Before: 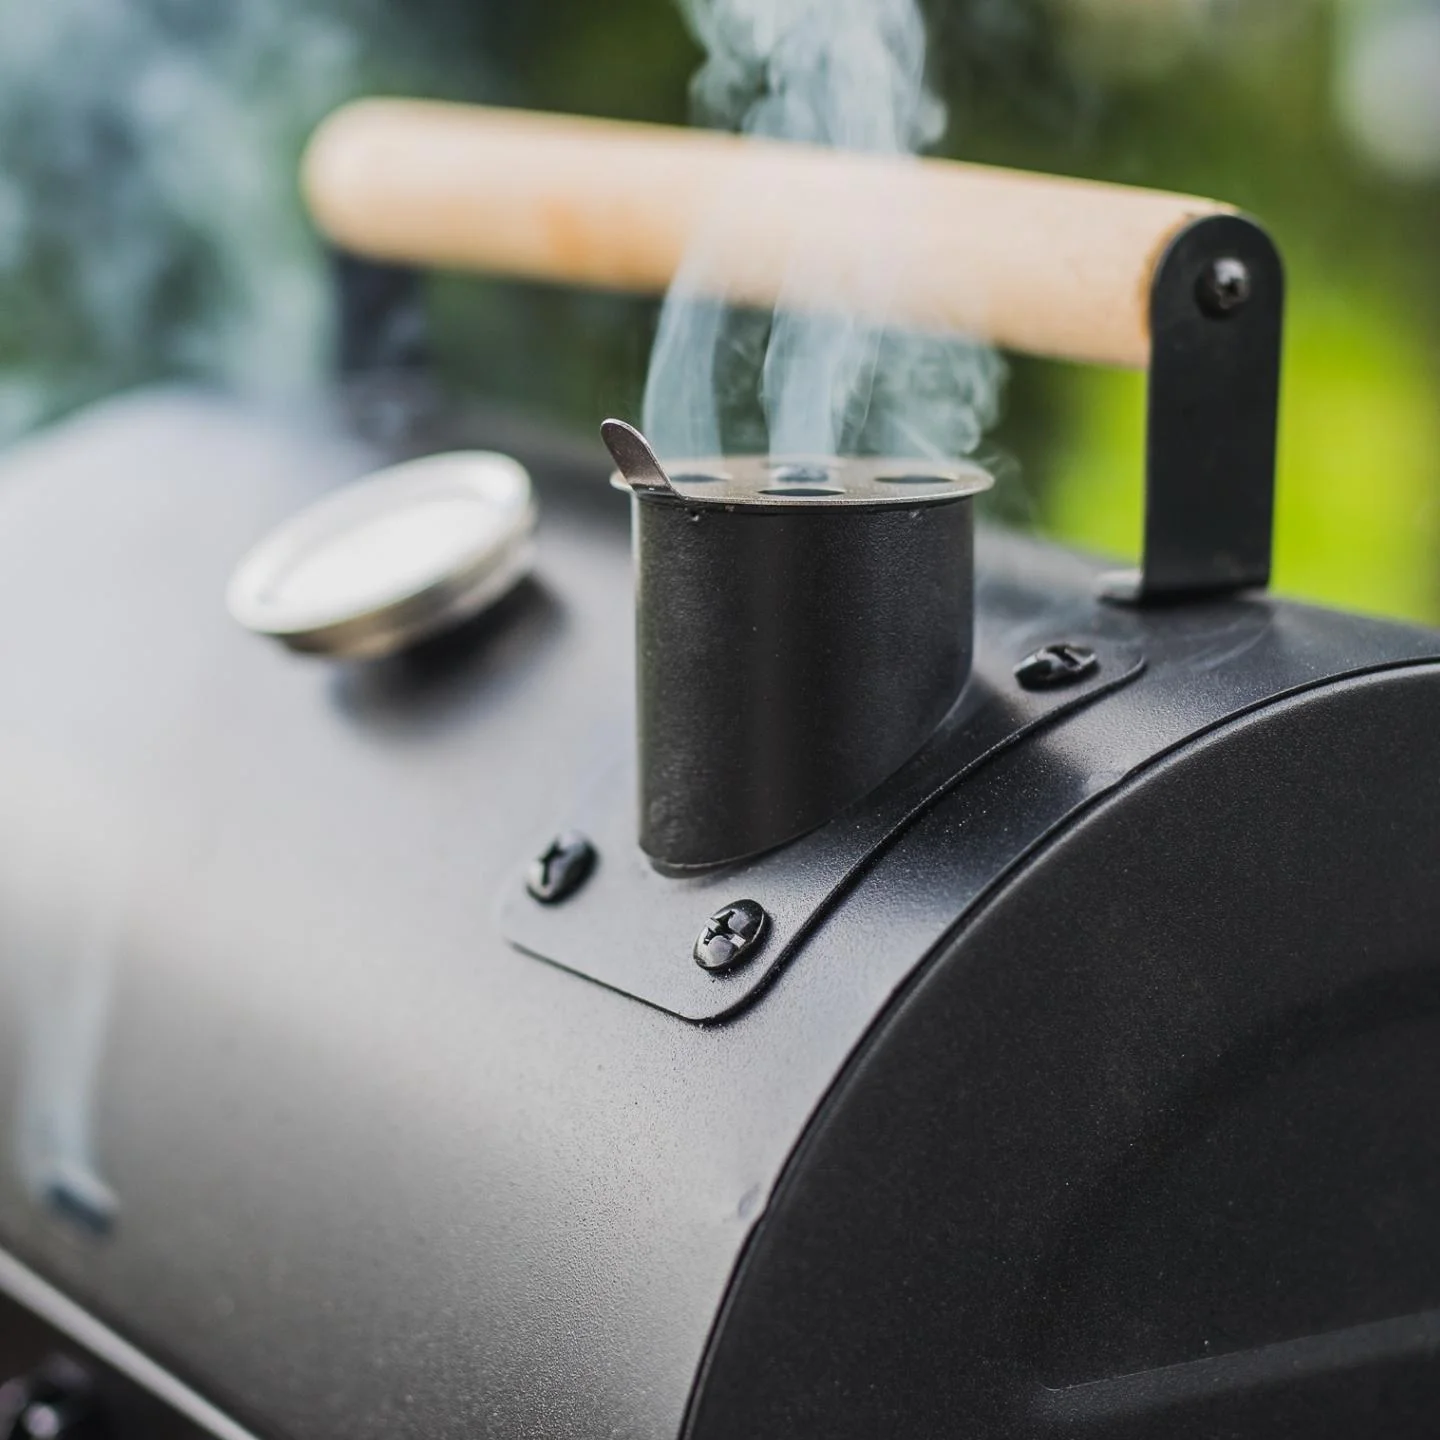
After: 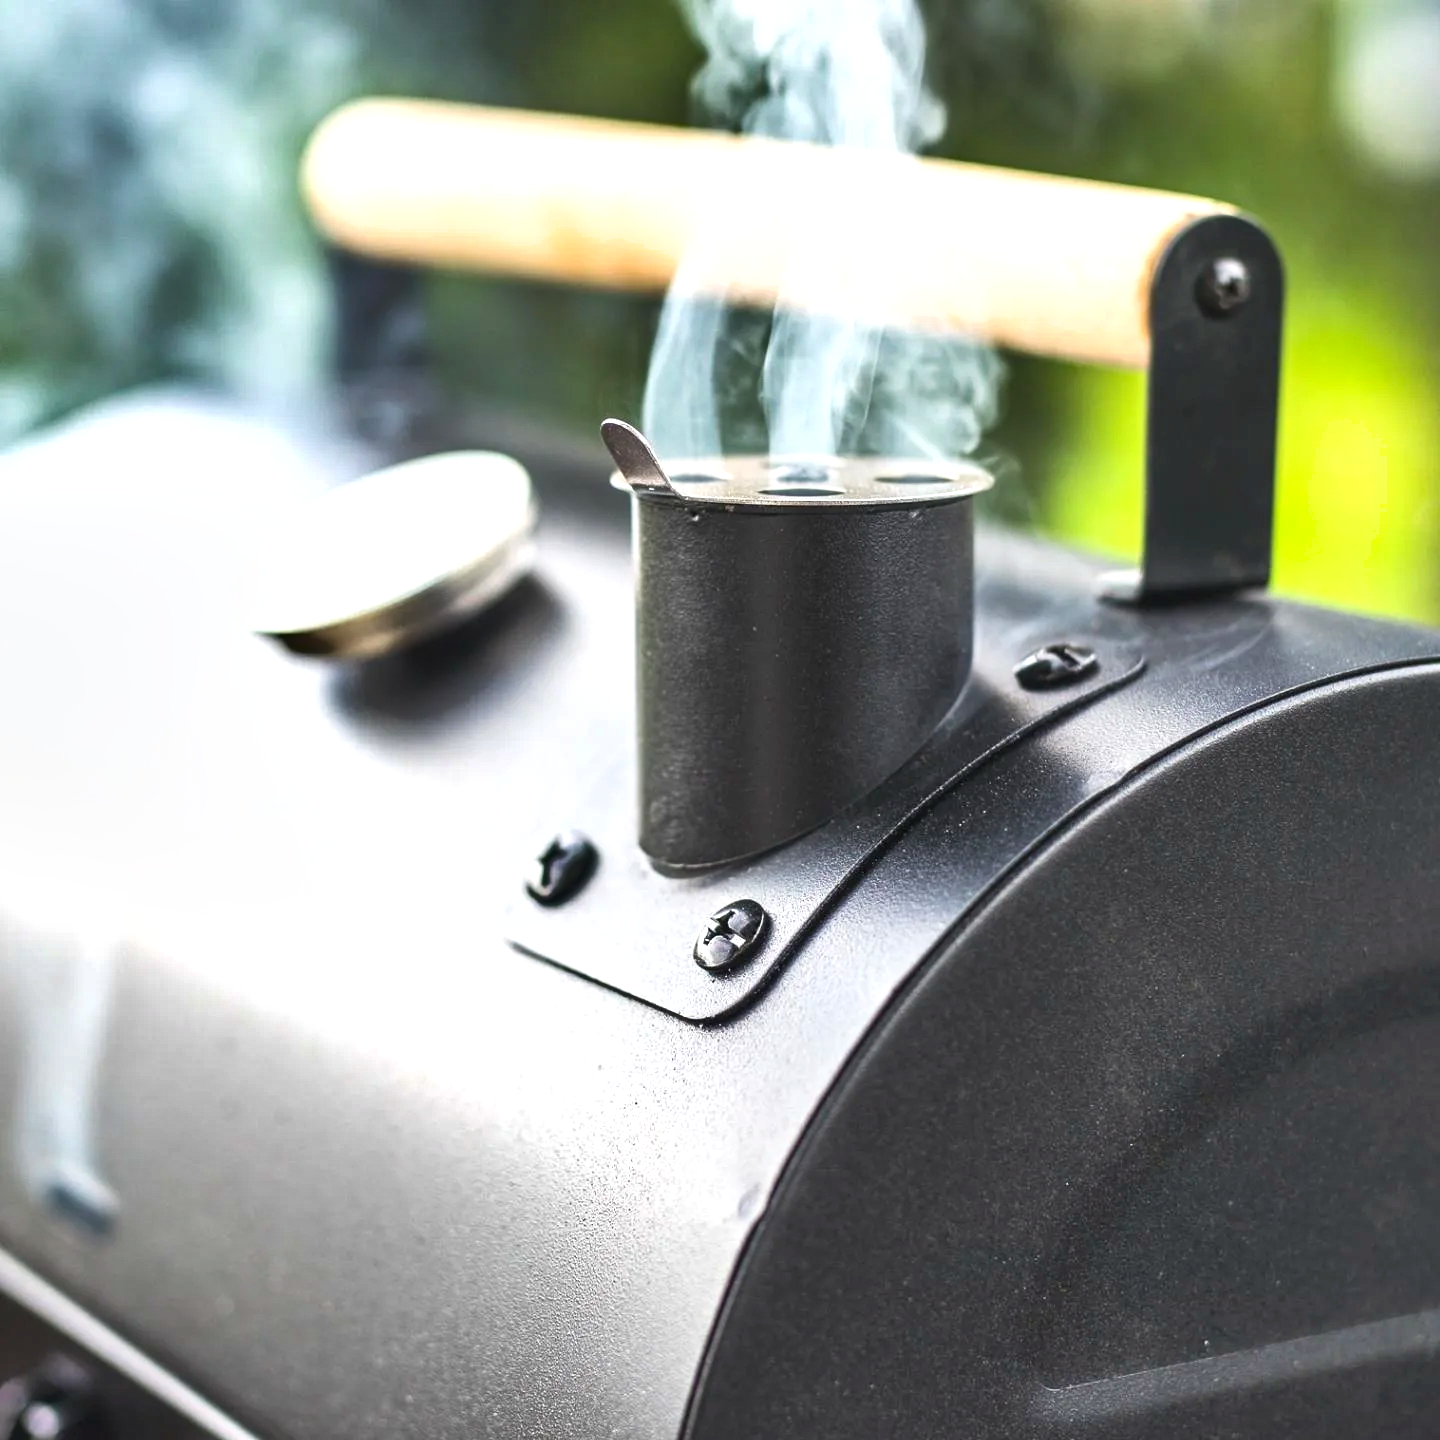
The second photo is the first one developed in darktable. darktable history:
exposure: exposure 1 EV, compensate highlight preservation false
local contrast: mode bilateral grid, contrast 20, coarseness 50, detail 102%, midtone range 0.2
shadows and highlights: white point adjustment 0.055, soften with gaussian
